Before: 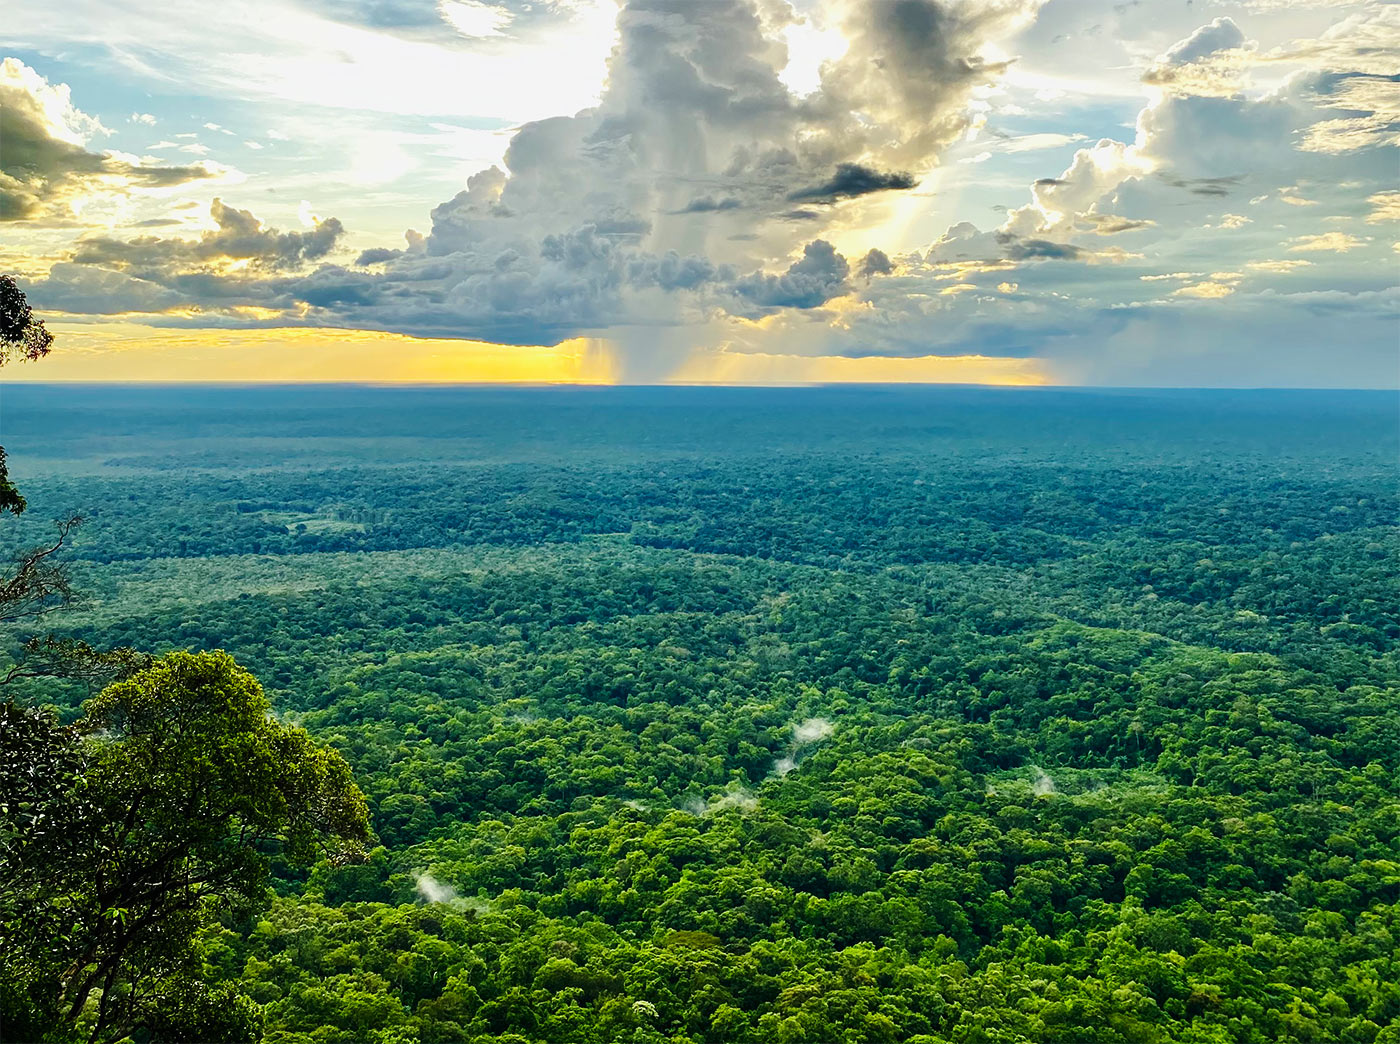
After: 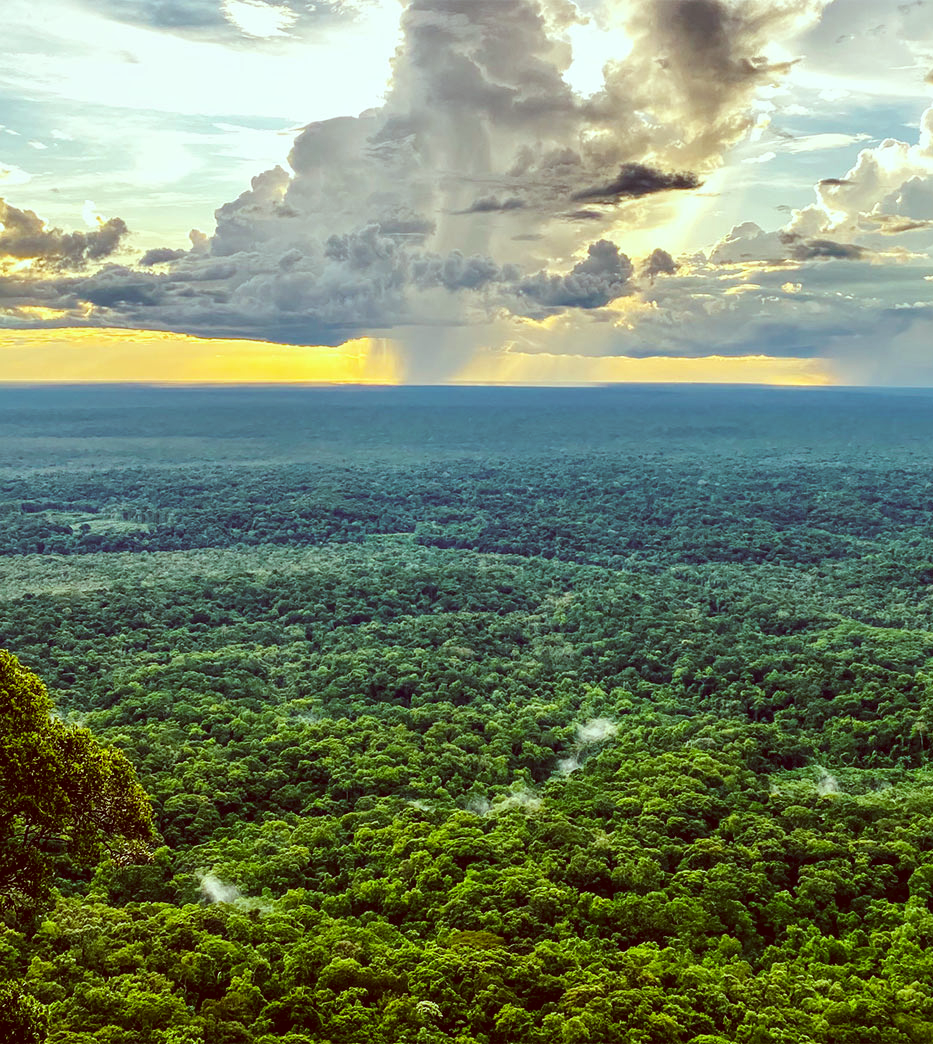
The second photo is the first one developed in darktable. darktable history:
color correction: highlights a* -7.26, highlights b* -0.149, shadows a* 20.78, shadows b* 11.11
tone curve: curves: ch0 [(0, 0) (0.003, 0.003) (0.011, 0.011) (0.025, 0.025) (0.044, 0.044) (0.069, 0.068) (0.1, 0.098) (0.136, 0.134) (0.177, 0.175) (0.224, 0.221) (0.277, 0.273) (0.335, 0.331) (0.399, 0.394) (0.468, 0.462) (0.543, 0.543) (0.623, 0.623) (0.709, 0.709) (0.801, 0.801) (0.898, 0.898) (1, 1)], color space Lab, linked channels, preserve colors none
crop and rotate: left 15.494%, right 17.82%
local contrast: on, module defaults
